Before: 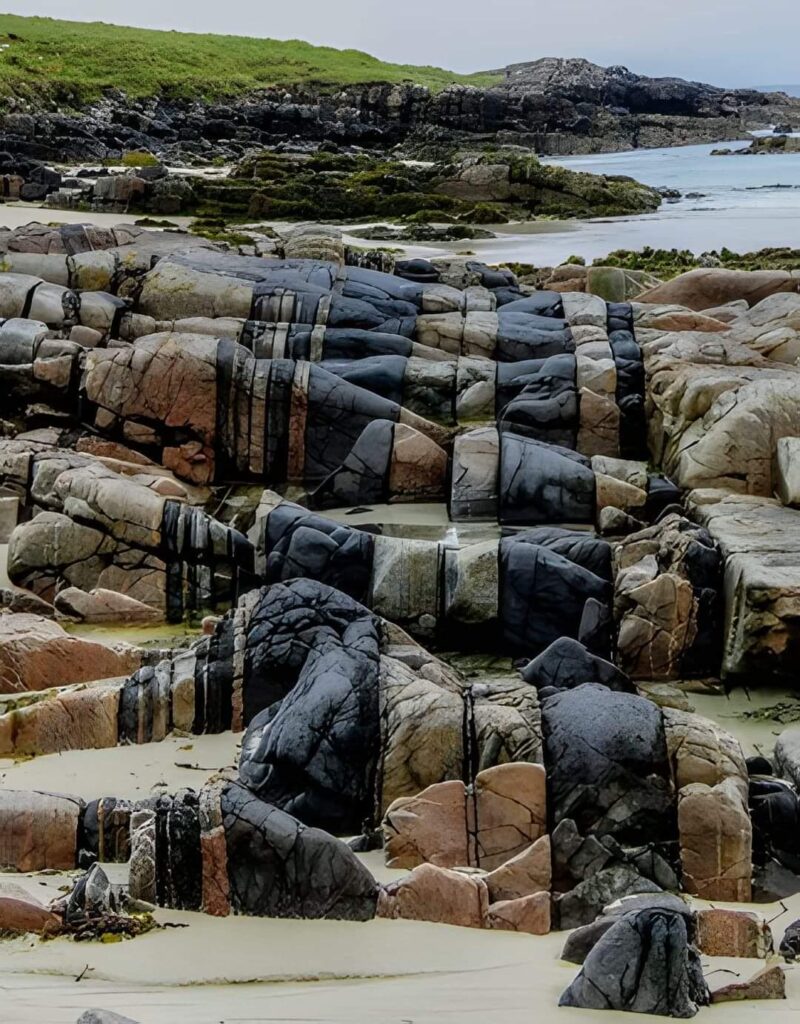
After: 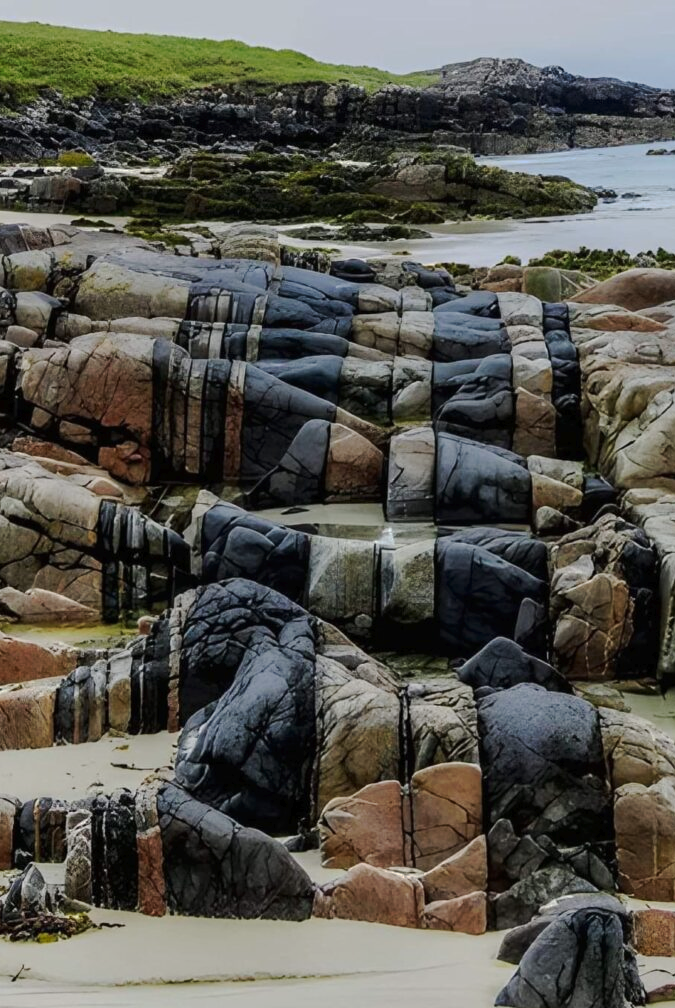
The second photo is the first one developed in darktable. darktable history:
tone curve: curves: ch0 [(0, 0) (0.003, 0.01) (0.011, 0.014) (0.025, 0.029) (0.044, 0.051) (0.069, 0.072) (0.1, 0.097) (0.136, 0.123) (0.177, 0.16) (0.224, 0.2) (0.277, 0.248) (0.335, 0.305) (0.399, 0.37) (0.468, 0.454) (0.543, 0.534) (0.623, 0.609) (0.709, 0.681) (0.801, 0.752) (0.898, 0.841) (1, 1)], preserve colors none
exposure: exposure 0.127 EV, compensate highlight preservation false
crop: left 8.026%, right 7.374%
